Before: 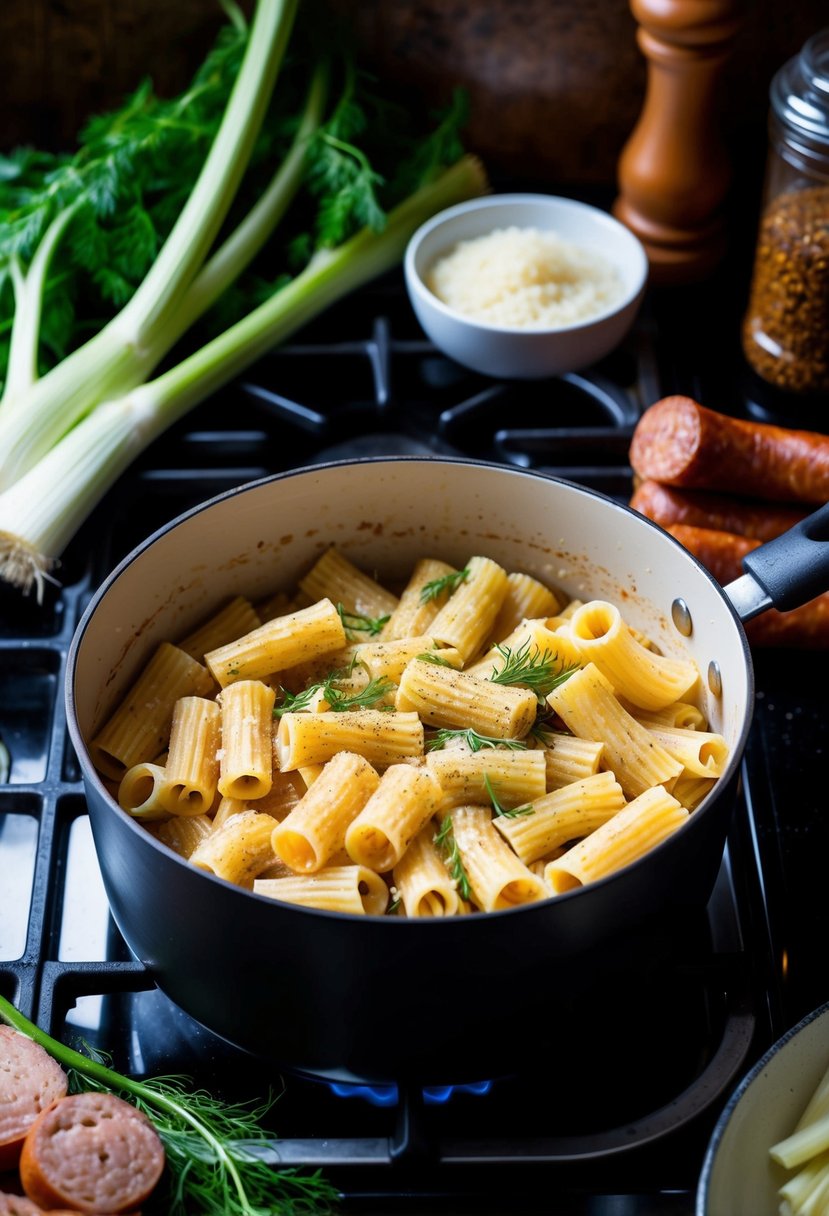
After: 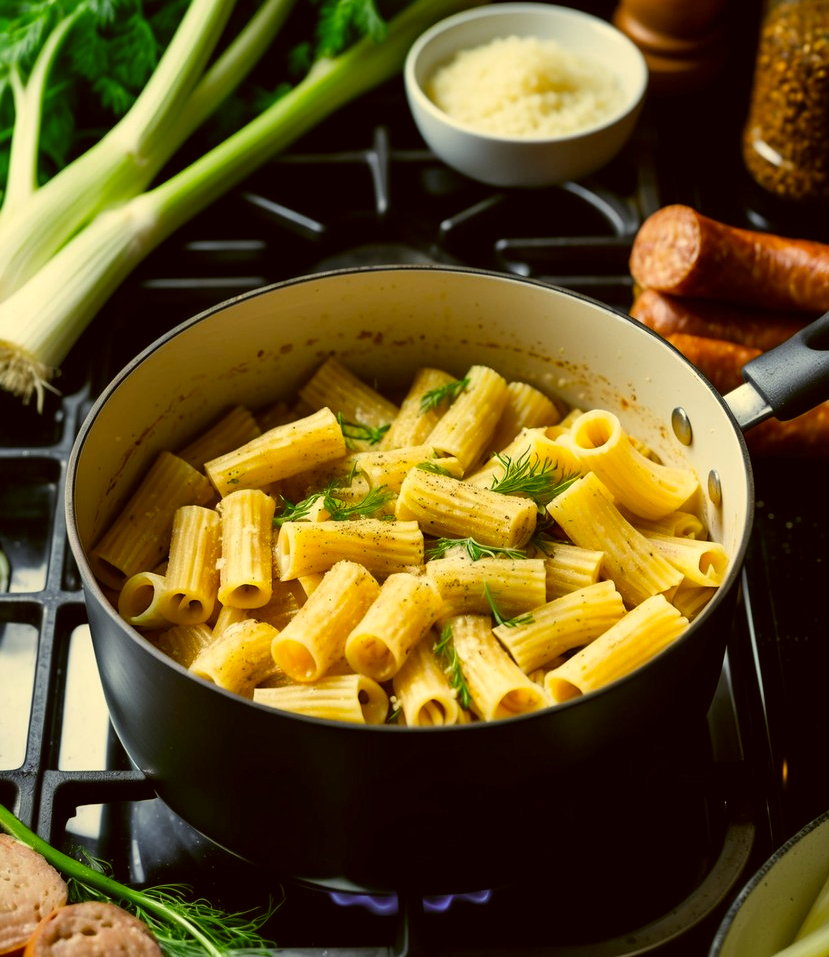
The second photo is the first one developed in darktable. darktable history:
color correction: highlights a* 0.162, highlights b* 29.53, shadows a* -0.162, shadows b* 21.09
shadows and highlights: radius 108.52, shadows 23.73, highlights -59.32, low approximation 0.01, soften with gaussian
crop and rotate: top 15.774%, bottom 5.506%
